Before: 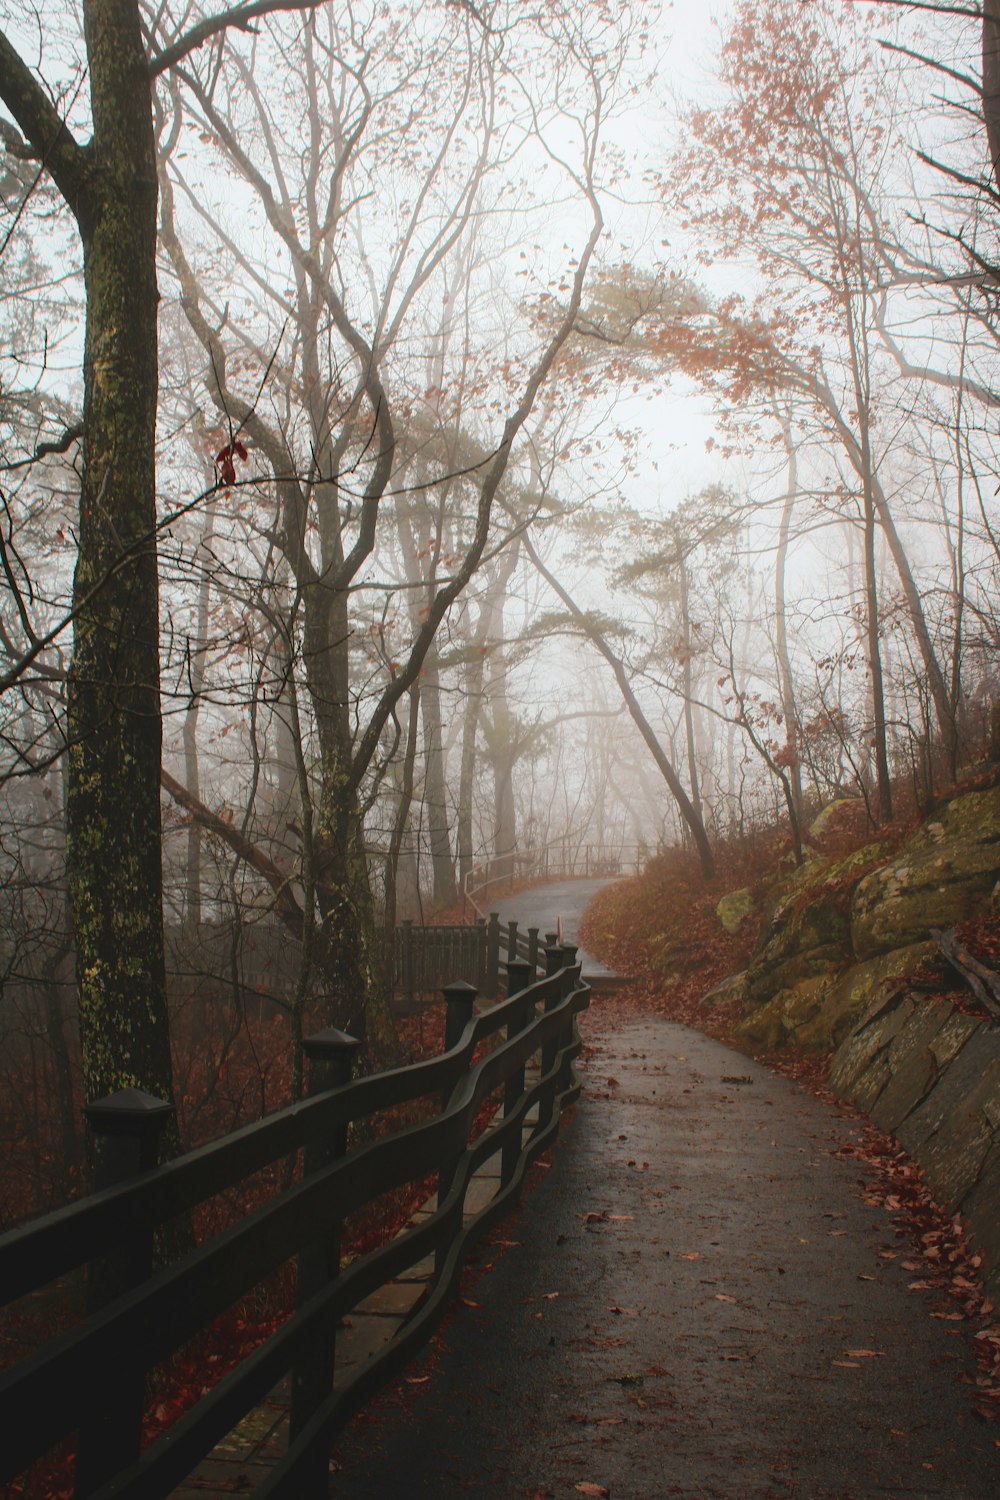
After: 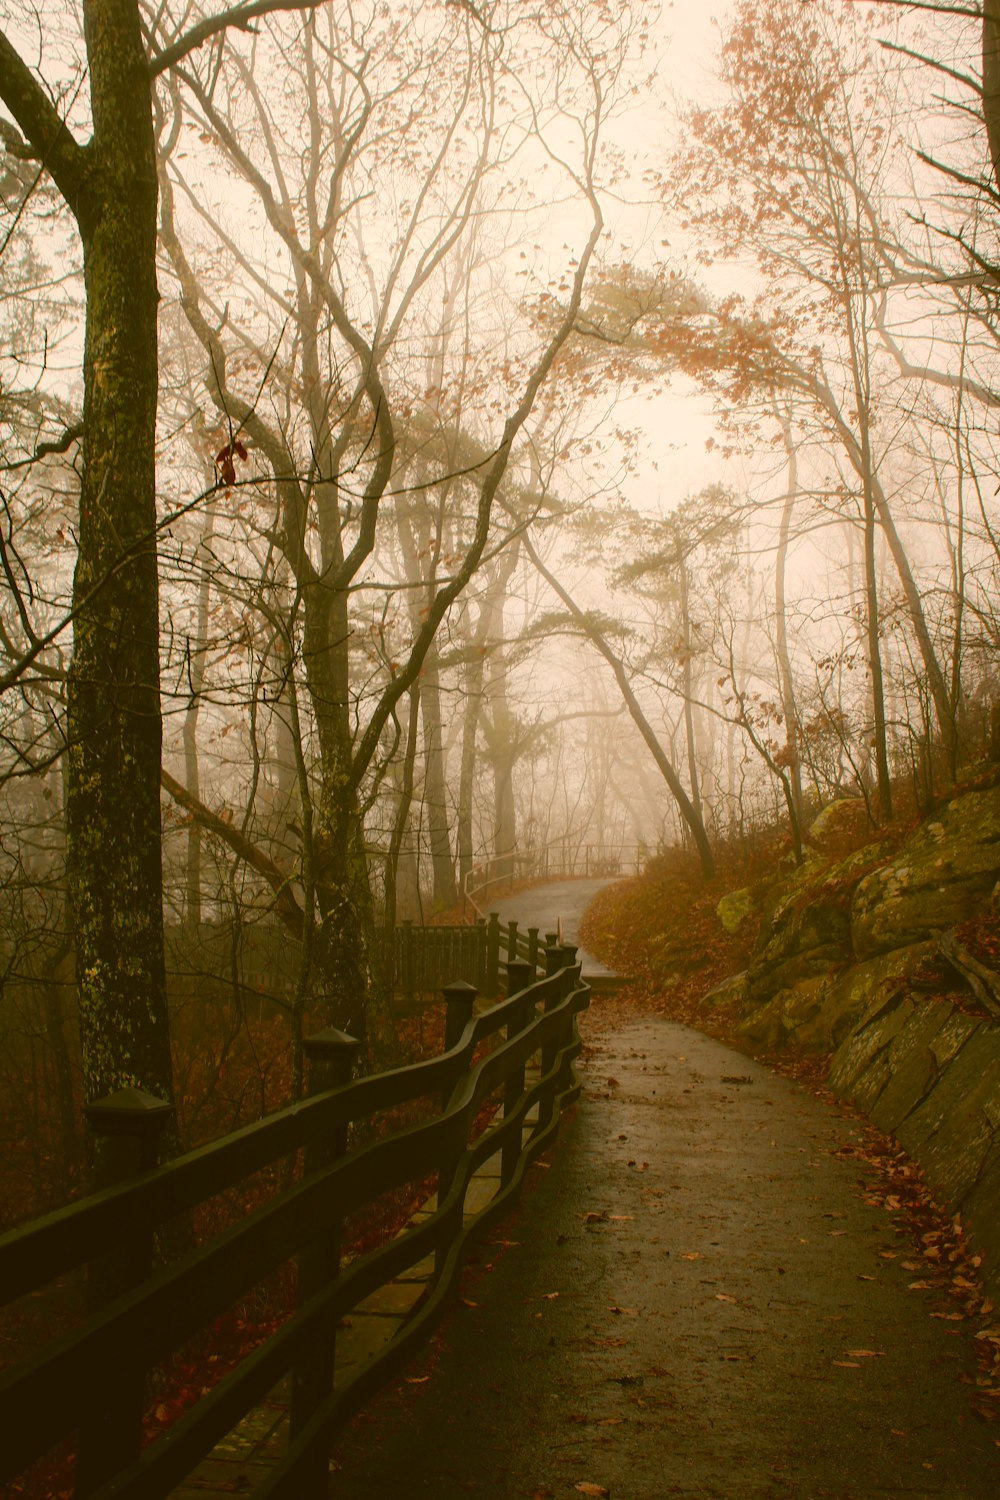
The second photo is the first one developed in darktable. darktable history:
tone equalizer: edges refinement/feathering 500, mask exposure compensation -1.57 EV, preserve details no
color correction: highlights a* 8.25, highlights b* 15.3, shadows a* -0.477, shadows b* 27.05
